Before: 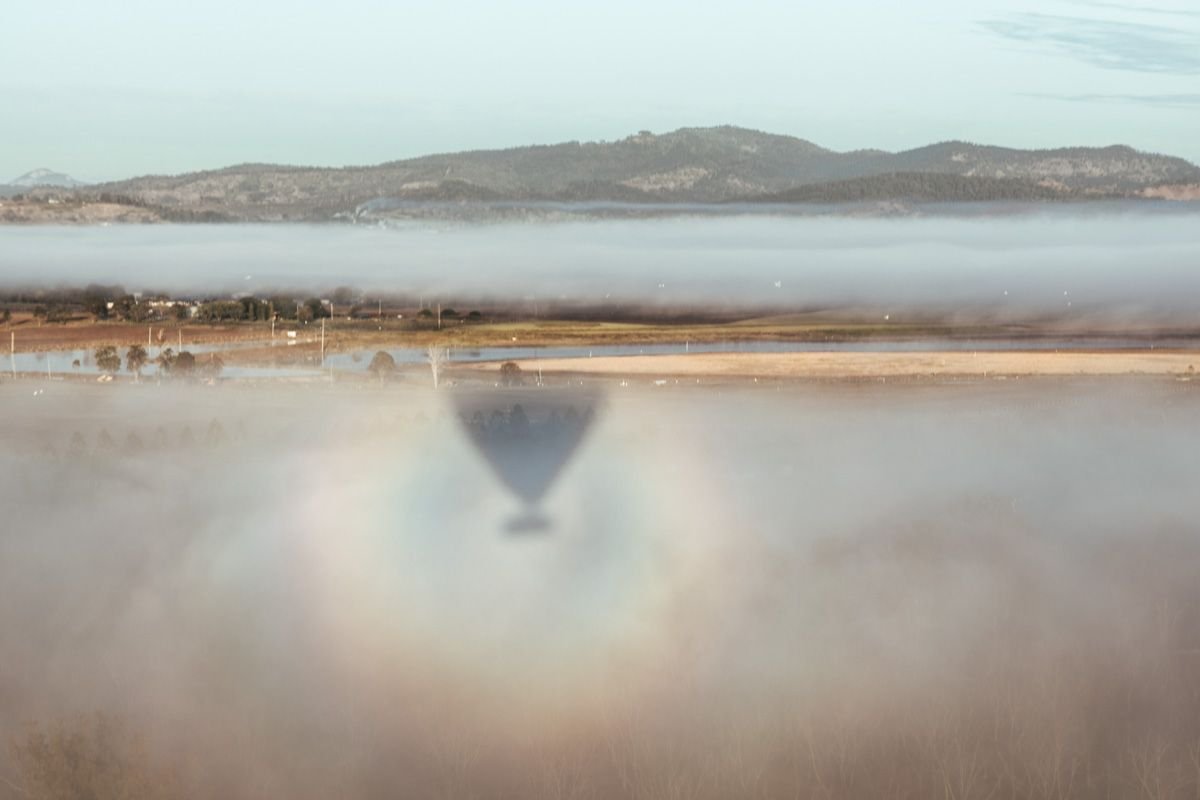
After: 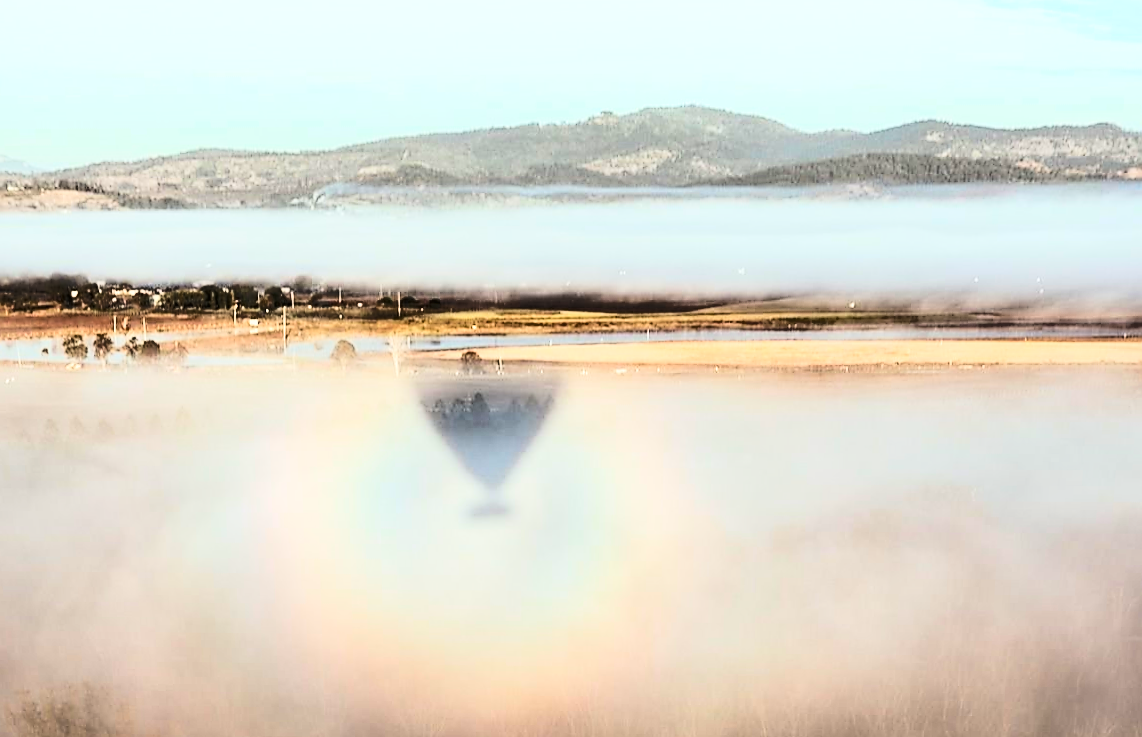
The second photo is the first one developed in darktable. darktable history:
crop and rotate: top 2.479%, bottom 3.018%
sharpen: radius 1.4, amount 1.25, threshold 0.7
rgb curve: curves: ch0 [(0, 0) (0.21, 0.15) (0.24, 0.21) (0.5, 0.75) (0.75, 0.96) (0.89, 0.99) (1, 1)]; ch1 [(0, 0.02) (0.21, 0.13) (0.25, 0.2) (0.5, 0.67) (0.75, 0.9) (0.89, 0.97) (1, 1)]; ch2 [(0, 0.02) (0.21, 0.13) (0.25, 0.2) (0.5, 0.67) (0.75, 0.9) (0.89, 0.97) (1, 1)], compensate middle gray true
rotate and perspective: rotation 0.074°, lens shift (vertical) 0.096, lens shift (horizontal) -0.041, crop left 0.043, crop right 0.952, crop top 0.024, crop bottom 0.979
levels: mode automatic
shadows and highlights: low approximation 0.01, soften with gaussian
